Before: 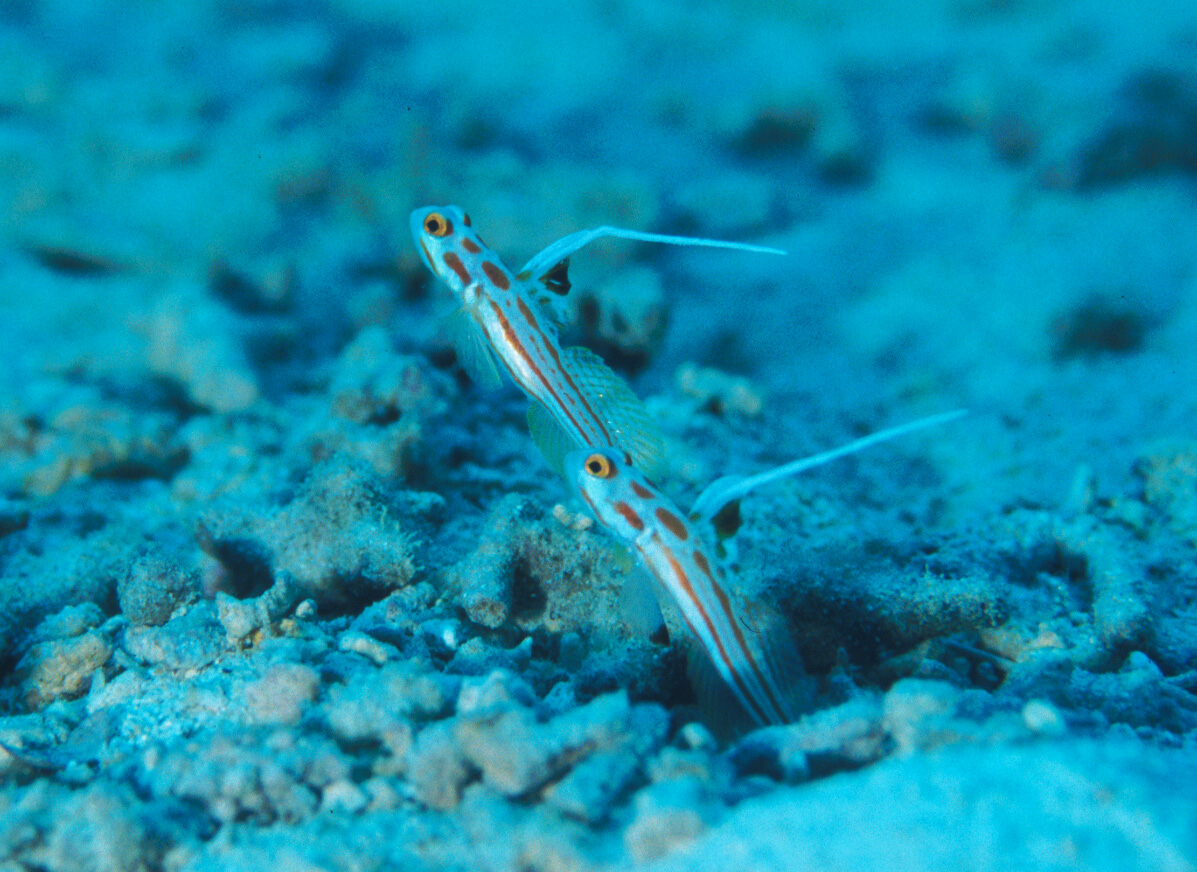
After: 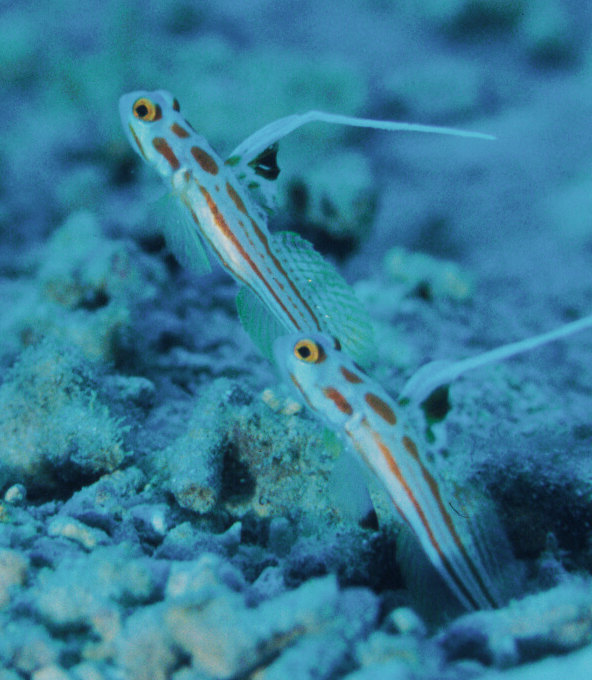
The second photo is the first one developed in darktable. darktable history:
filmic rgb: black relative exposure -7.65 EV, white relative exposure 4.56 EV, hardness 3.61, iterations of high-quality reconstruction 0, contrast in shadows safe
crop and rotate: angle 0.021°, left 24.334%, top 13.244%, right 26.163%, bottom 8.671%
